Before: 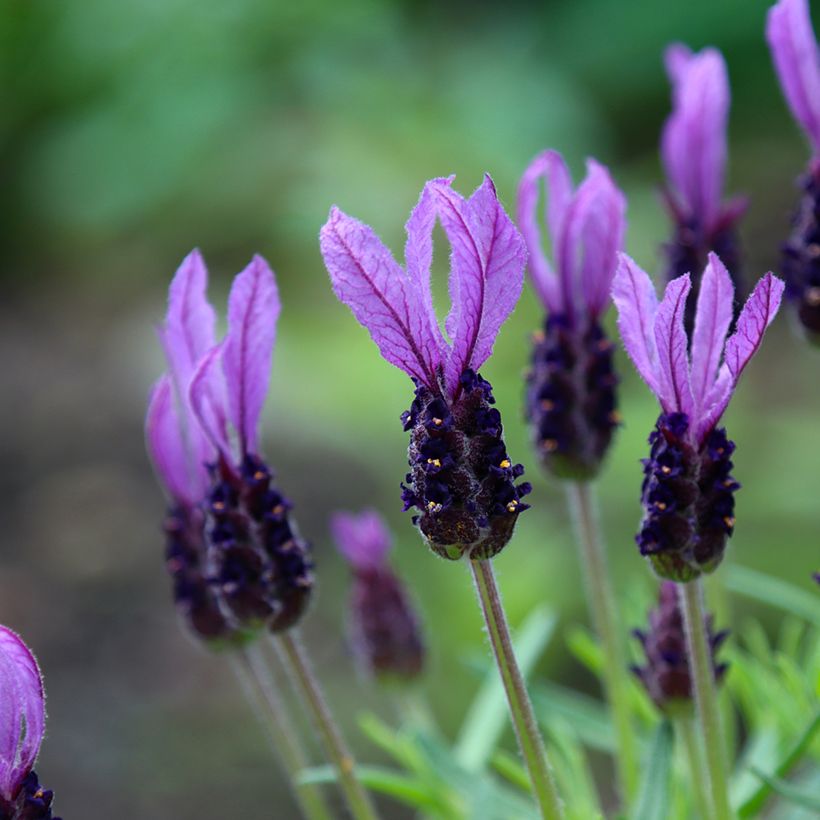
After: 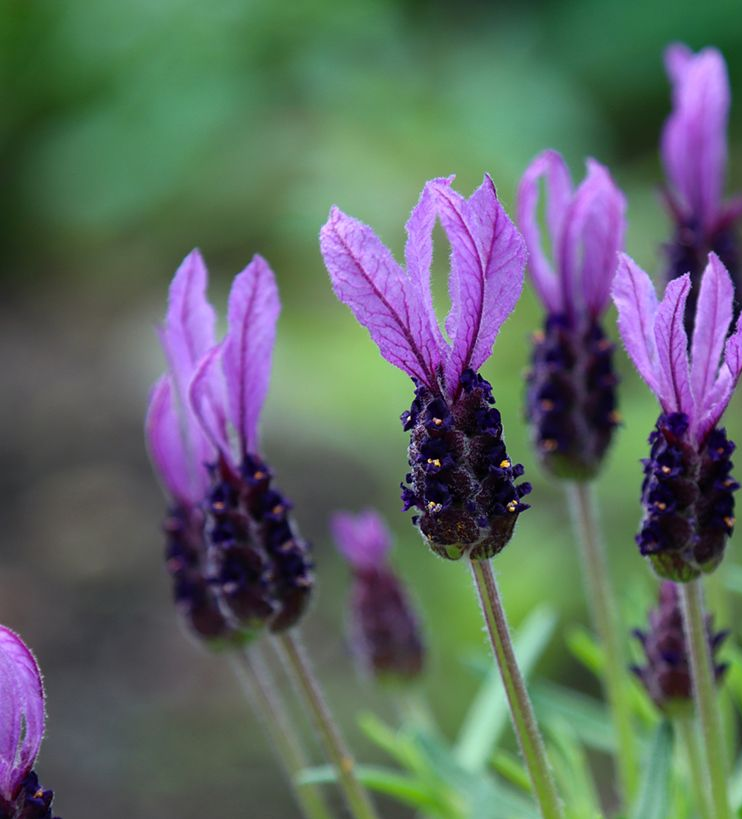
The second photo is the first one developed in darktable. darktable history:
crop: right 9.48%, bottom 0.046%
